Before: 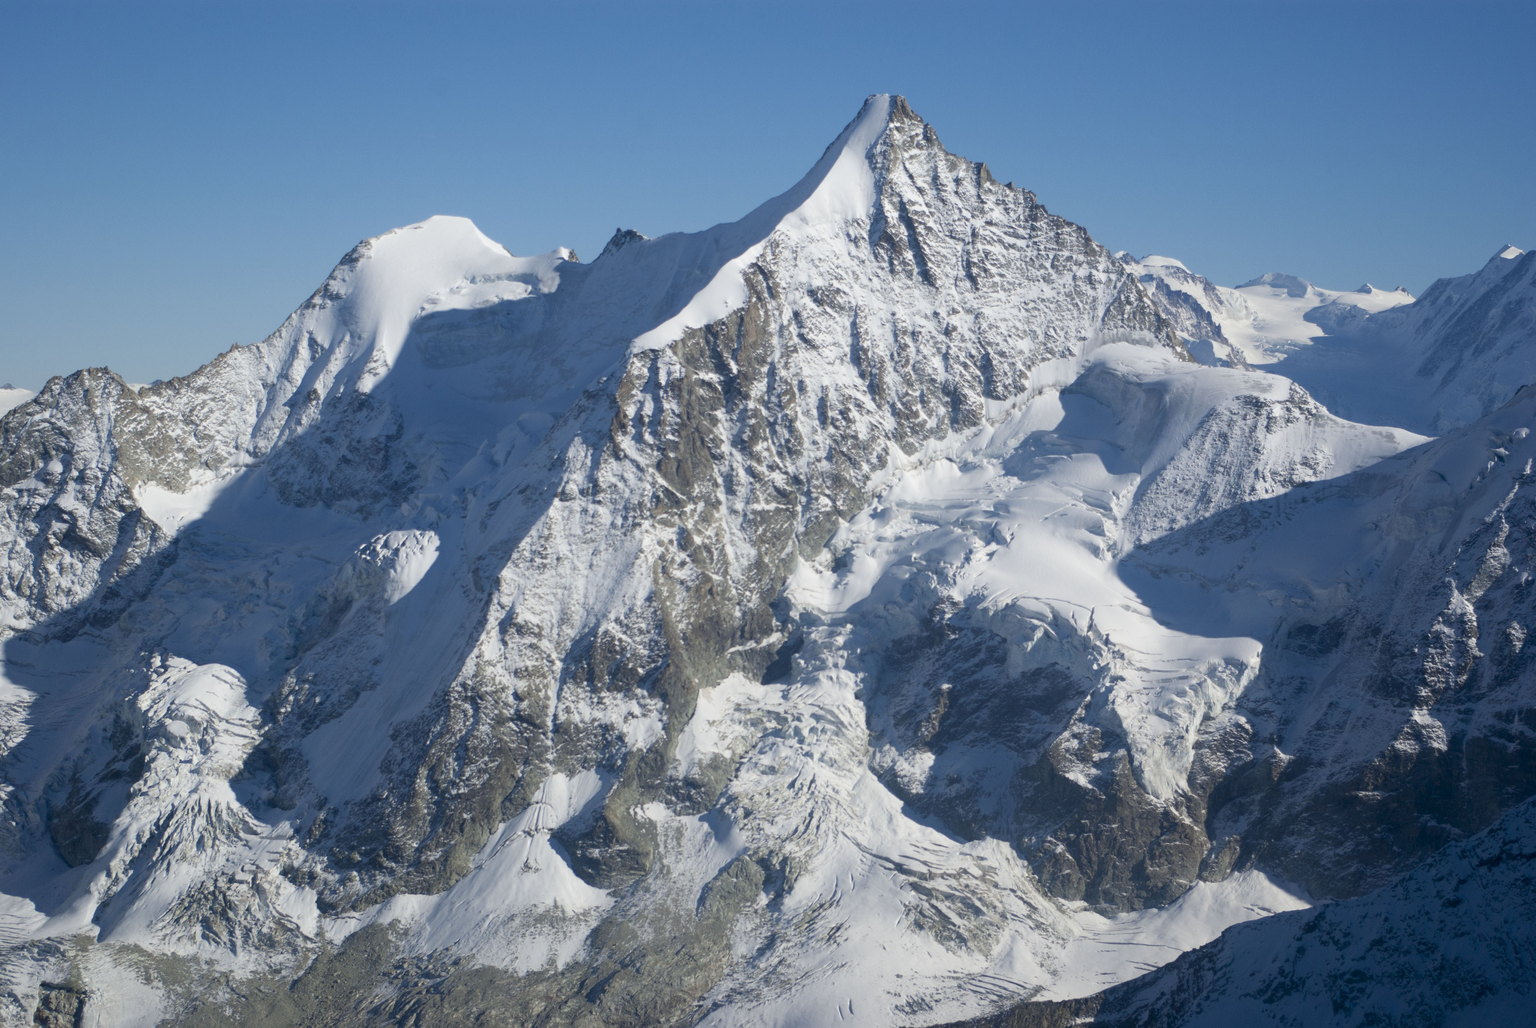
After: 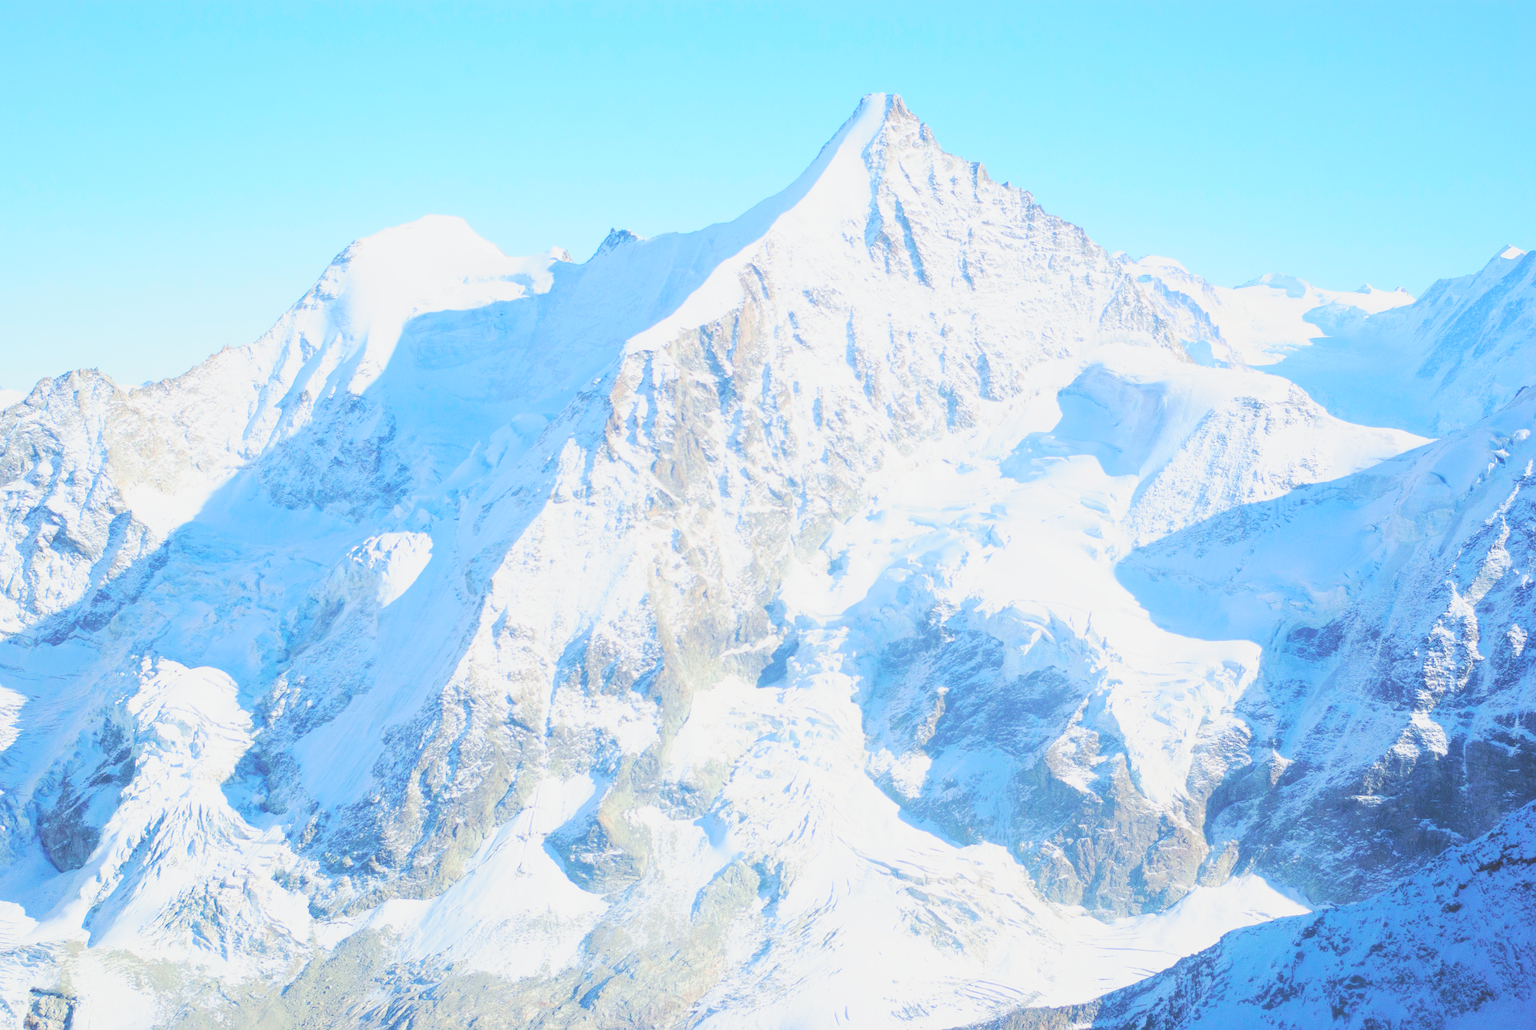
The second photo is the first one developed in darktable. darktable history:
crop and rotate: left 0.718%, top 0.22%, bottom 0.241%
sharpen: amount 0.209
base curve: curves: ch0 [(0, 0) (0.028, 0.03) (0.121, 0.232) (0.46, 0.748) (0.859, 0.968) (1, 1)], preserve colors none
exposure: black level correction 0, exposure 0.692 EV, compensate highlight preservation false
contrast brightness saturation: brightness 0.993
tone curve: curves: ch0 [(0, 0.142) (0.384, 0.314) (0.752, 0.711) (0.991, 0.95)]; ch1 [(0.006, 0.129) (0.346, 0.384) (1, 1)]; ch2 [(0.003, 0.057) (0.261, 0.248) (1, 1)], preserve colors none
